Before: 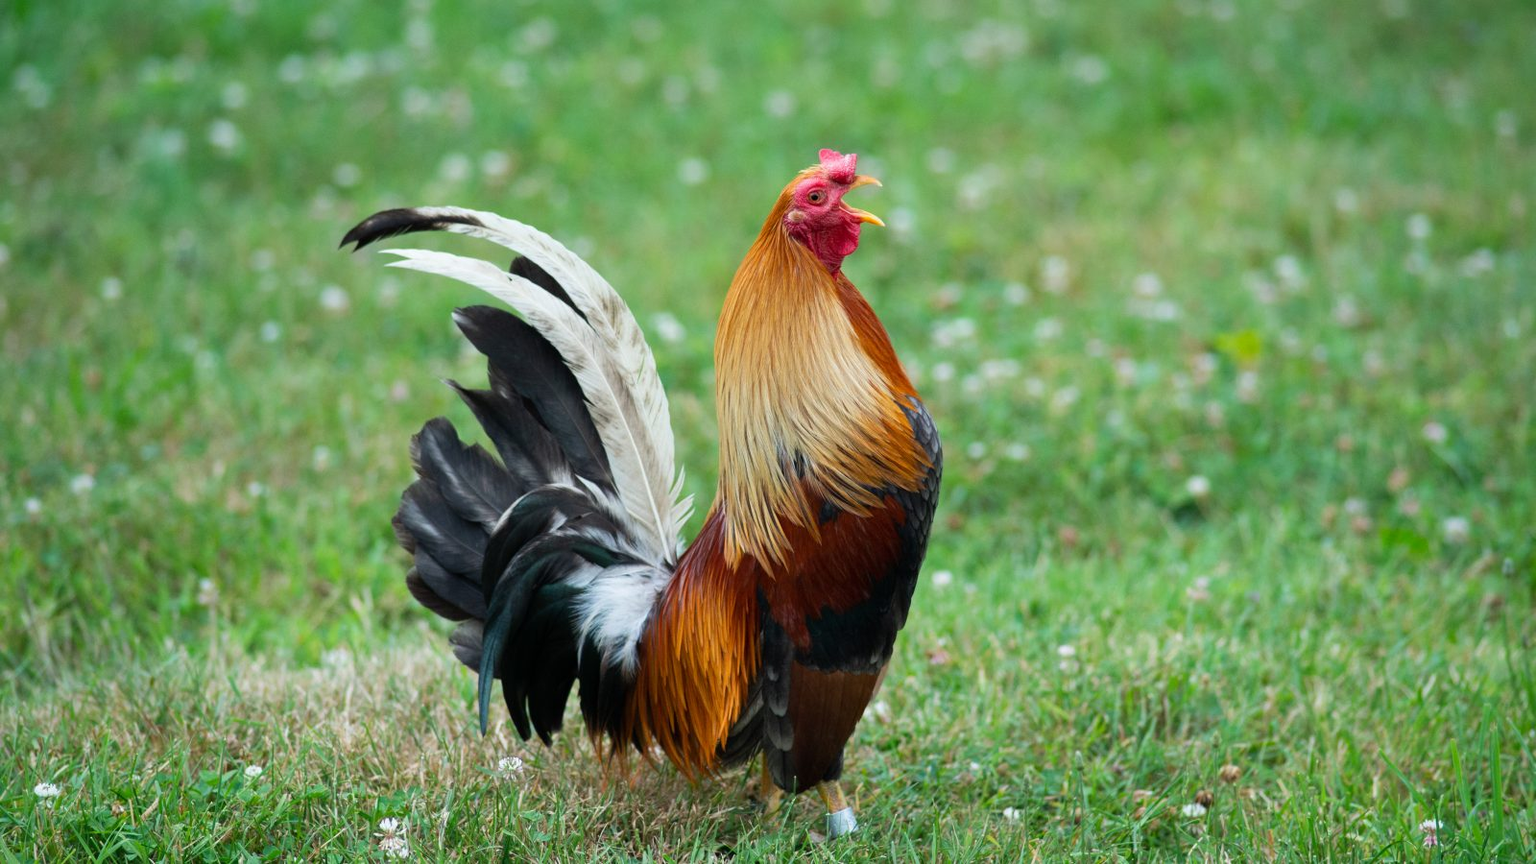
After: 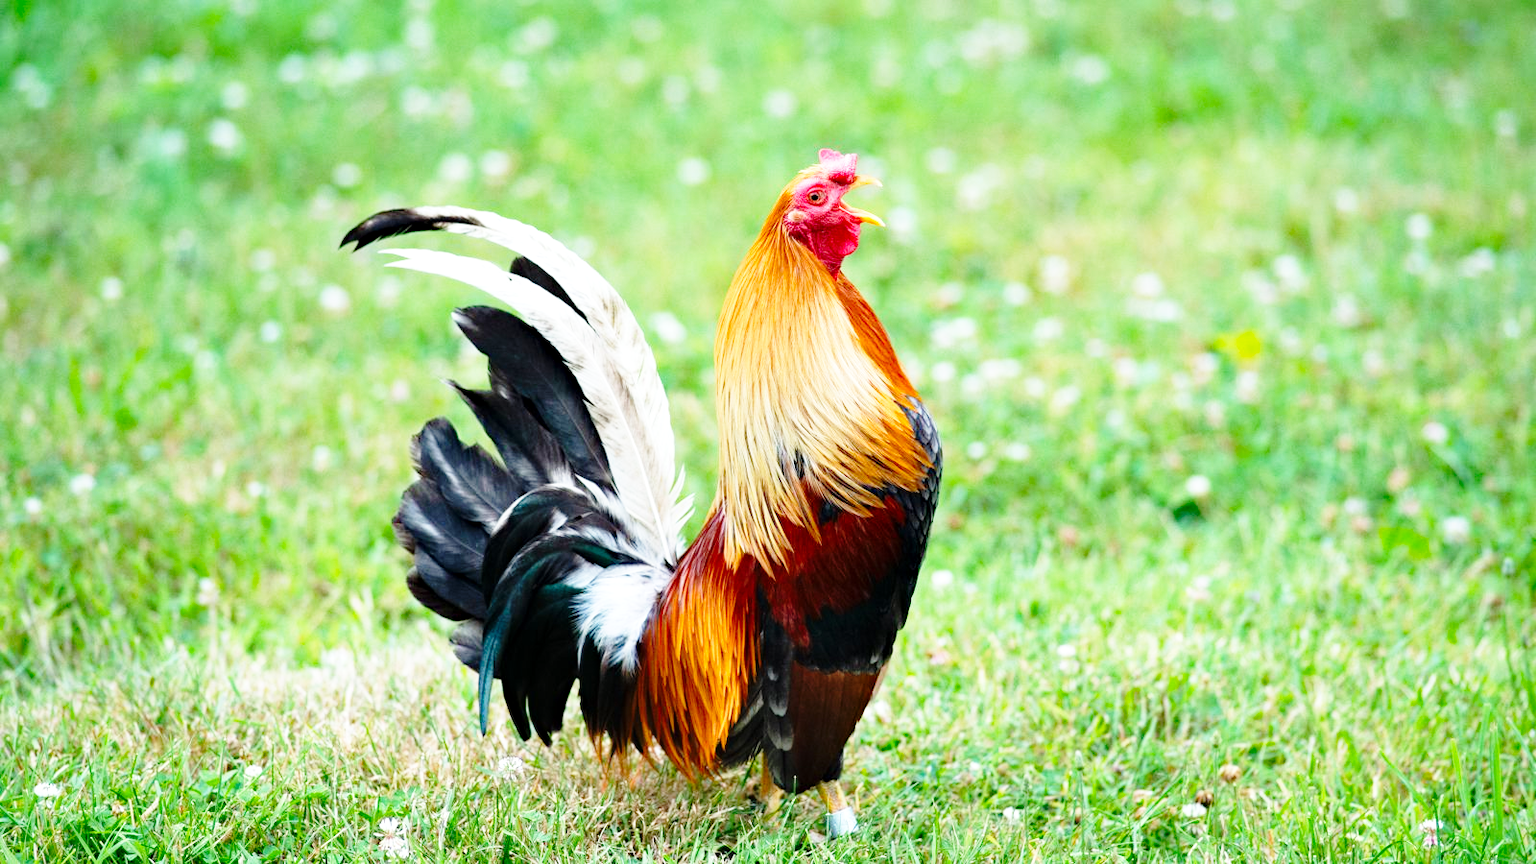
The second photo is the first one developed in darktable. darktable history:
base curve: curves: ch0 [(0, 0) (0.028, 0.03) (0.105, 0.232) (0.387, 0.748) (0.754, 0.968) (1, 1)], fusion 1, exposure shift 0.576, preserve colors none
haze removal: compatibility mode true, adaptive false
